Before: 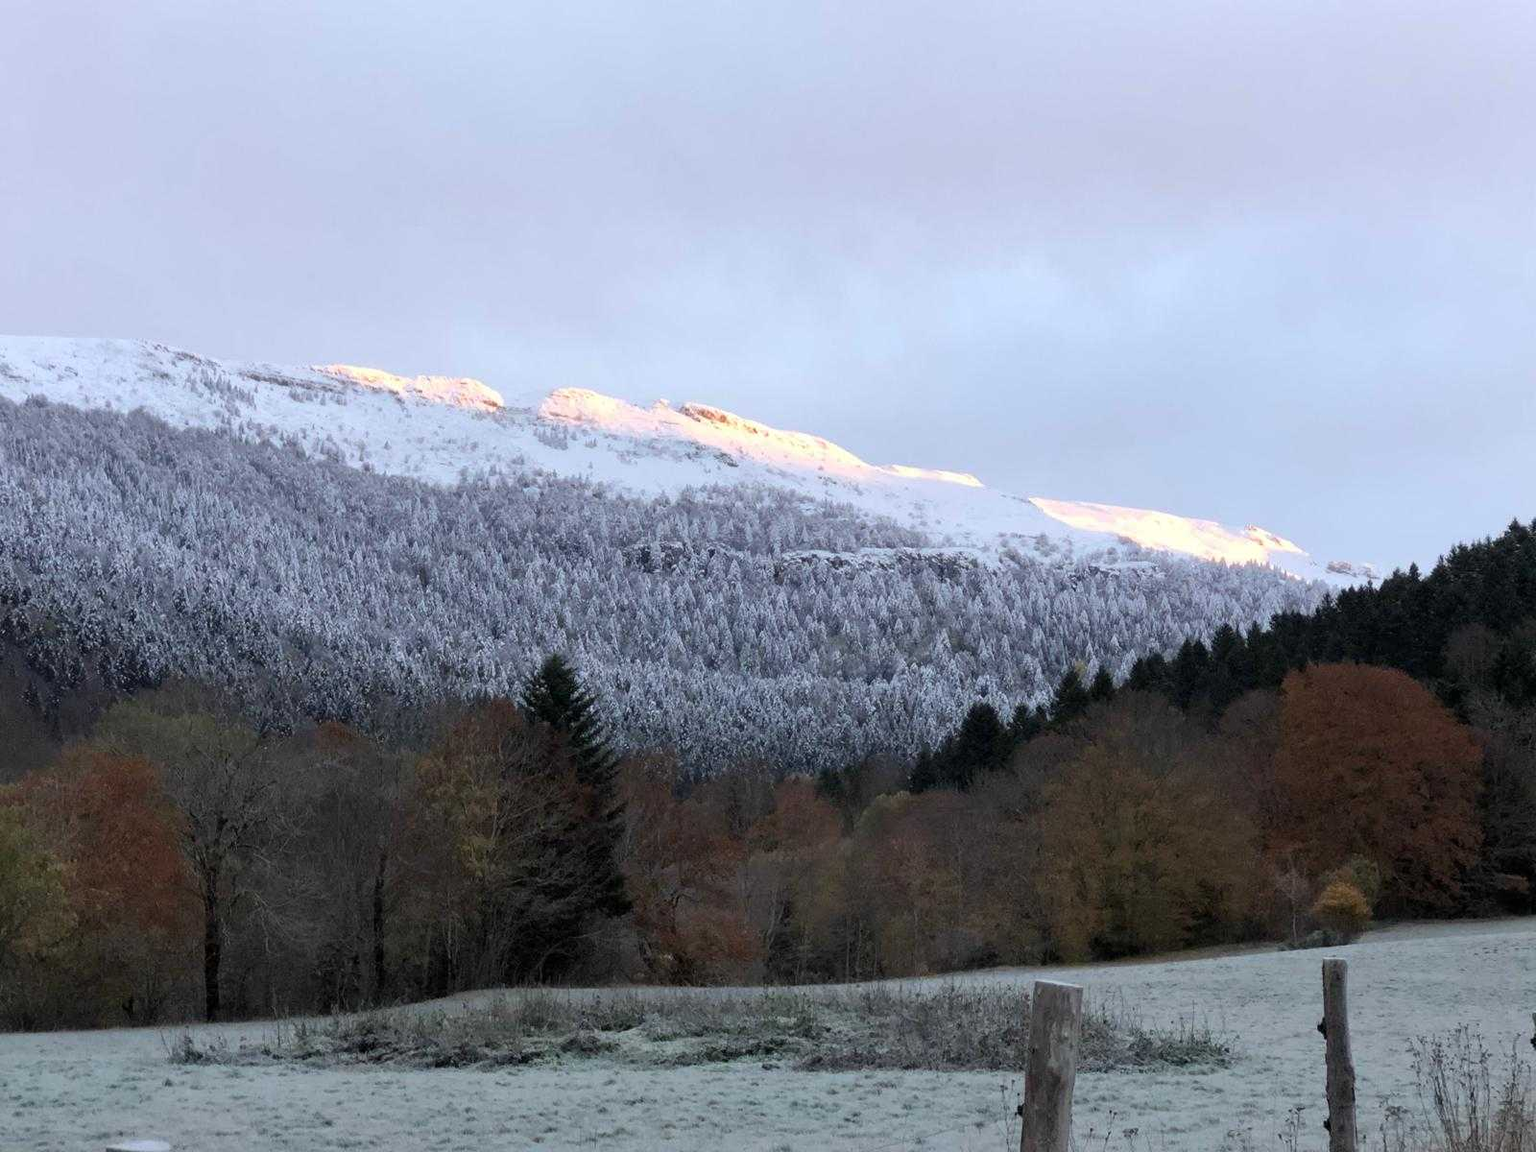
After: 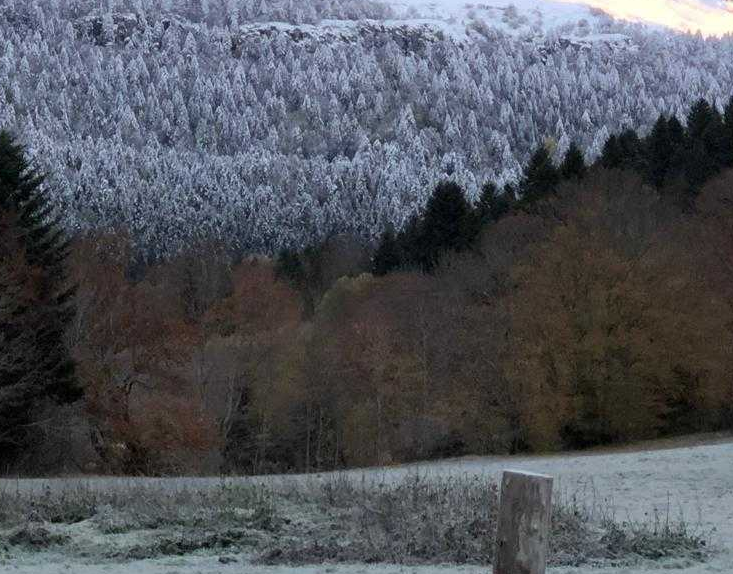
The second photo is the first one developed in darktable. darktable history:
crop: left 35.958%, top 45.923%, right 18.189%, bottom 6.169%
